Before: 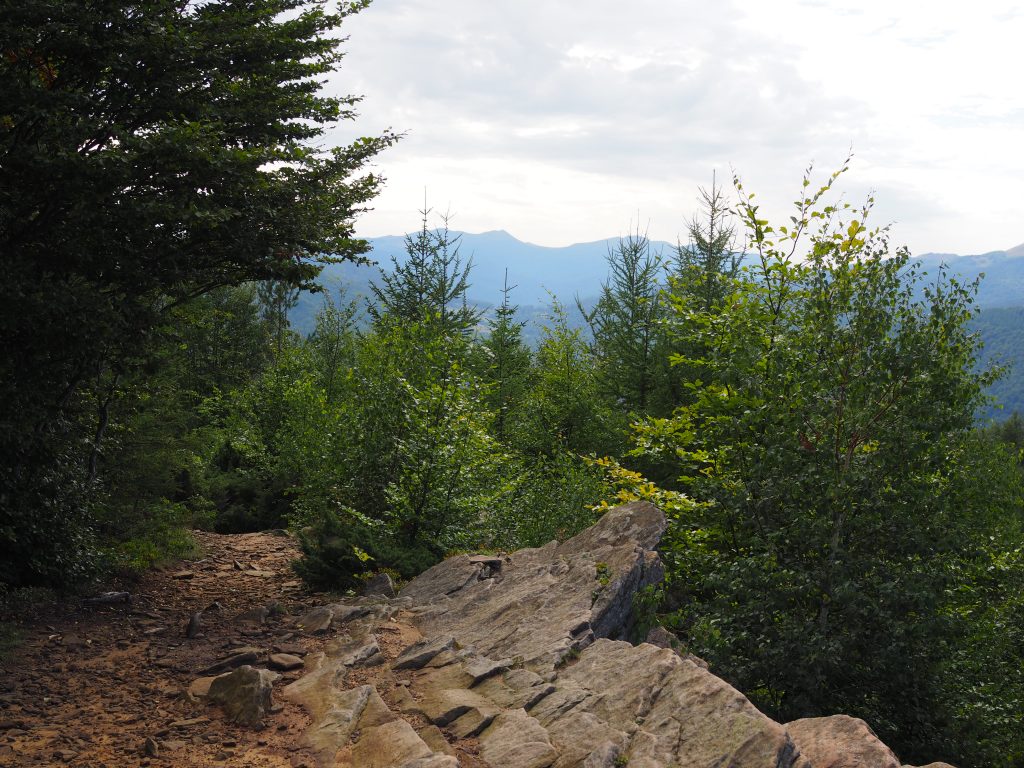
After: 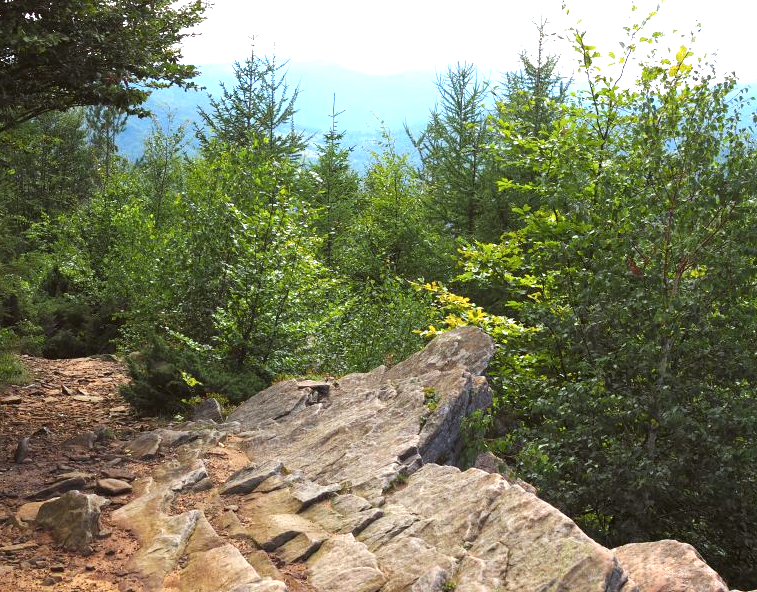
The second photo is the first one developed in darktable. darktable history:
crop: left 16.871%, top 22.857%, right 9.116%
color correction: highlights a* -3.28, highlights b* -6.24, shadows a* 3.1, shadows b* 5.19
exposure: black level correction 0, exposure 1.3 EV, compensate exposure bias true, compensate highlight preservation false
